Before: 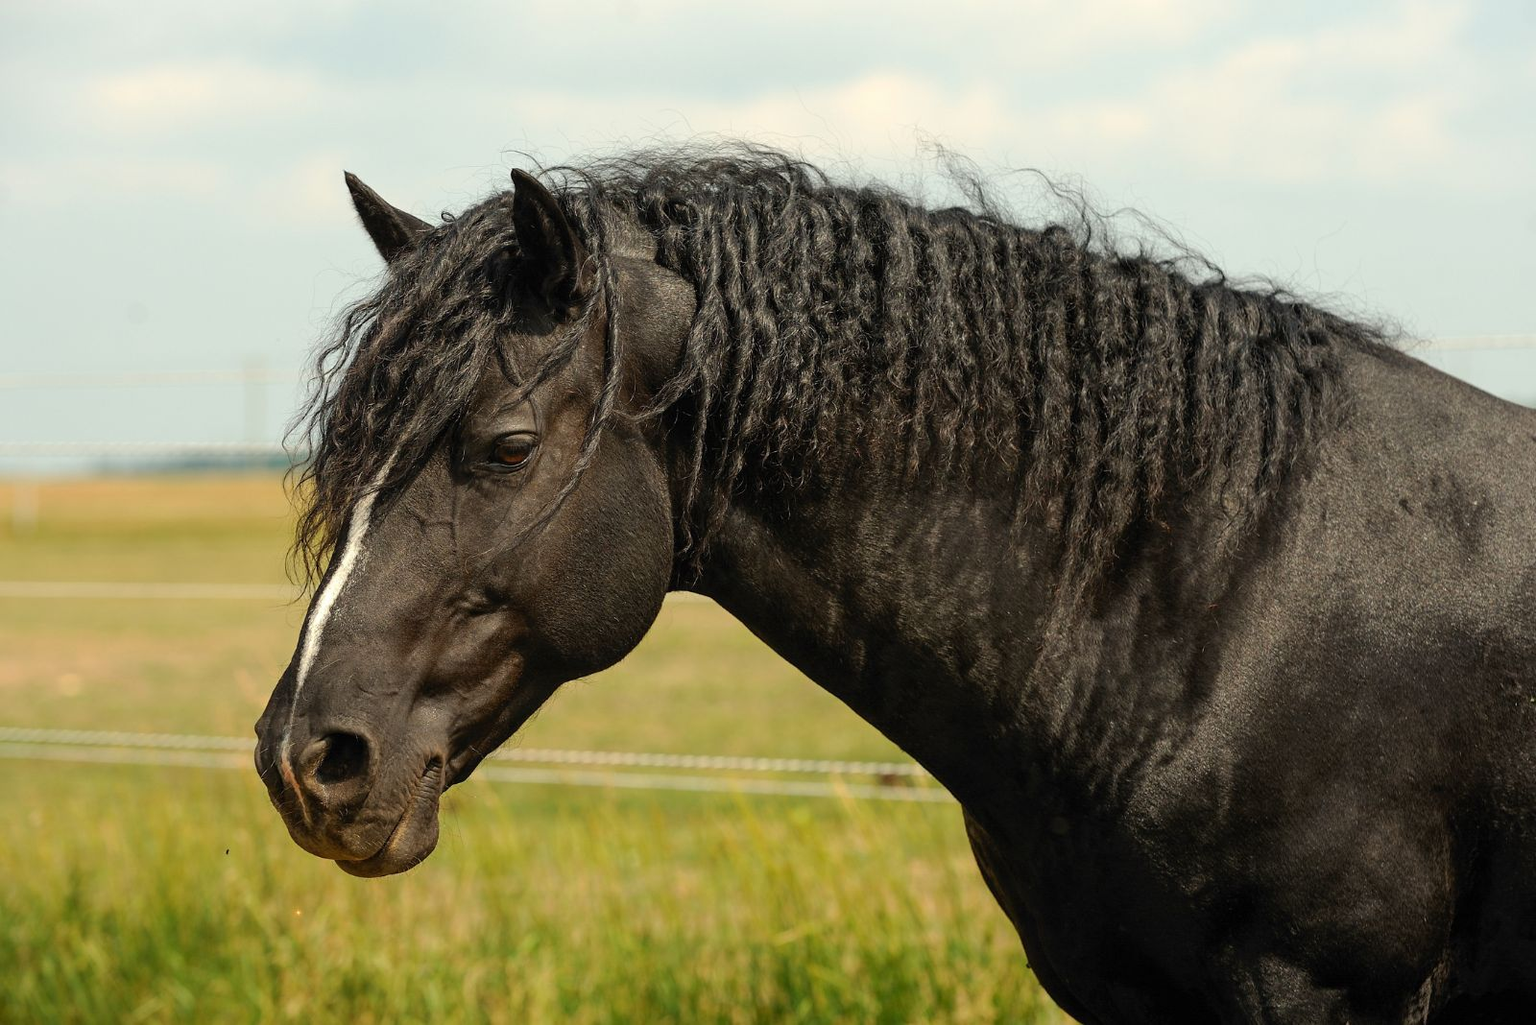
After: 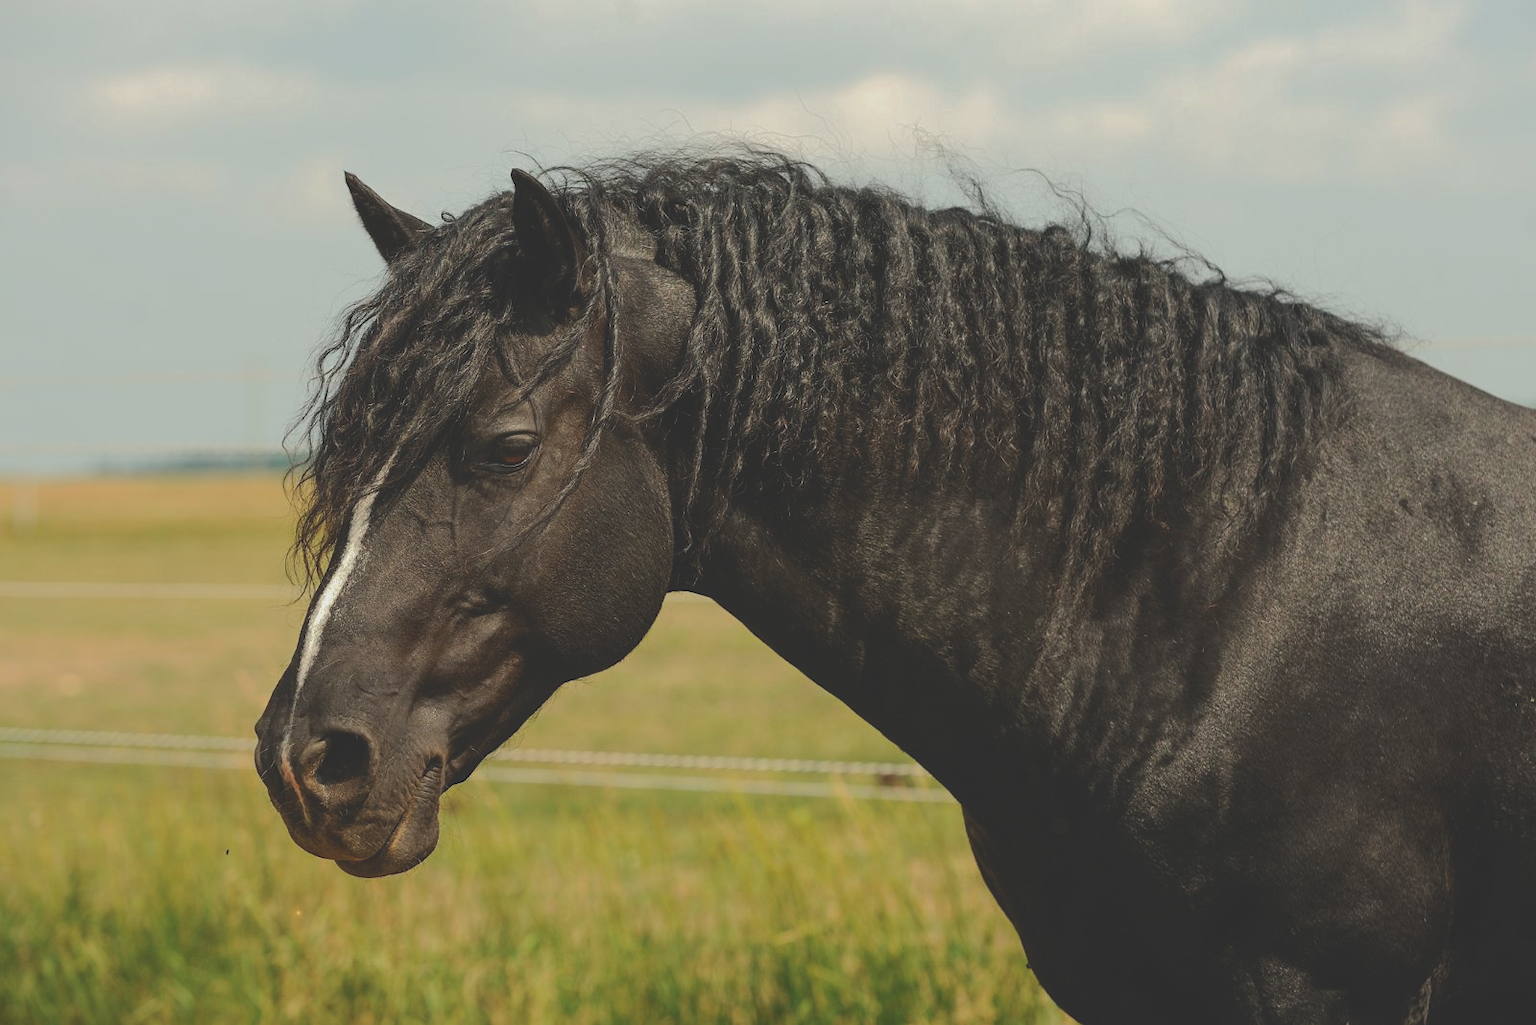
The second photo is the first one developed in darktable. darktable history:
exposure: black level correction -0.025, exposure -0.121 EV, compensate highlight preservation false
tone curve: curves: ch0 [(0, 0) (0.003, 0.098) (0.011, 0.099) (0.025, 0.103) (0.044, 0.114) (0.069, 0.13) (0.1, 0.142) (0.136, 0.161) (0.177, 0.189) (0.224, 0.224) (0.277, 0.266) (0.335, 0.32) (0.399, 0.38) (0.468, 0.45) (0.543, 0.522) (0.623, 0.598) (0.709, 0.669) (0.801, 0.731) (0.898, 0.786) (1, 1)], color space Lab, linked channels, preserve colors none
